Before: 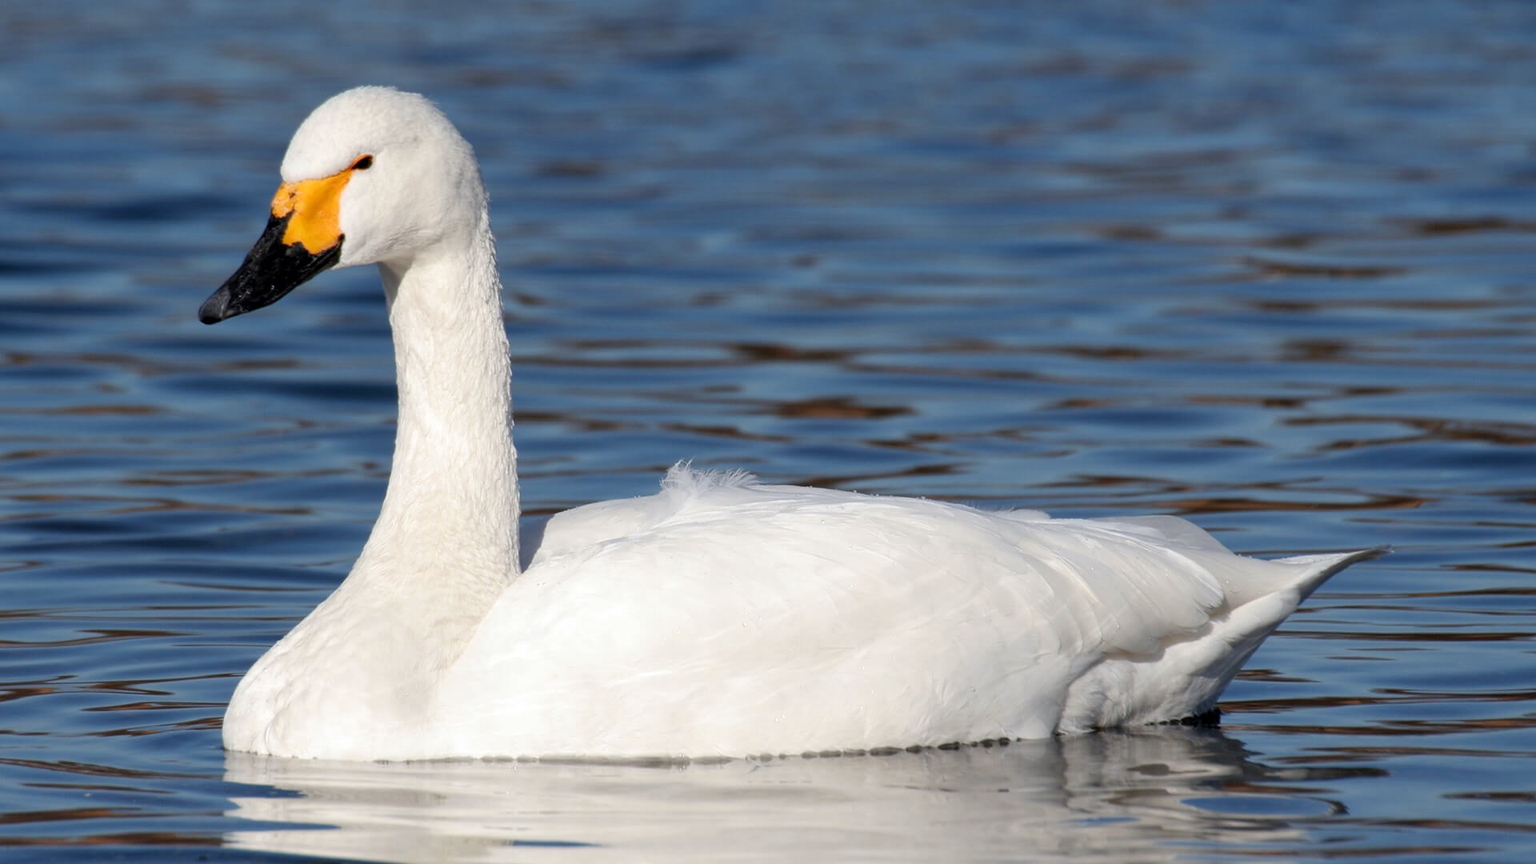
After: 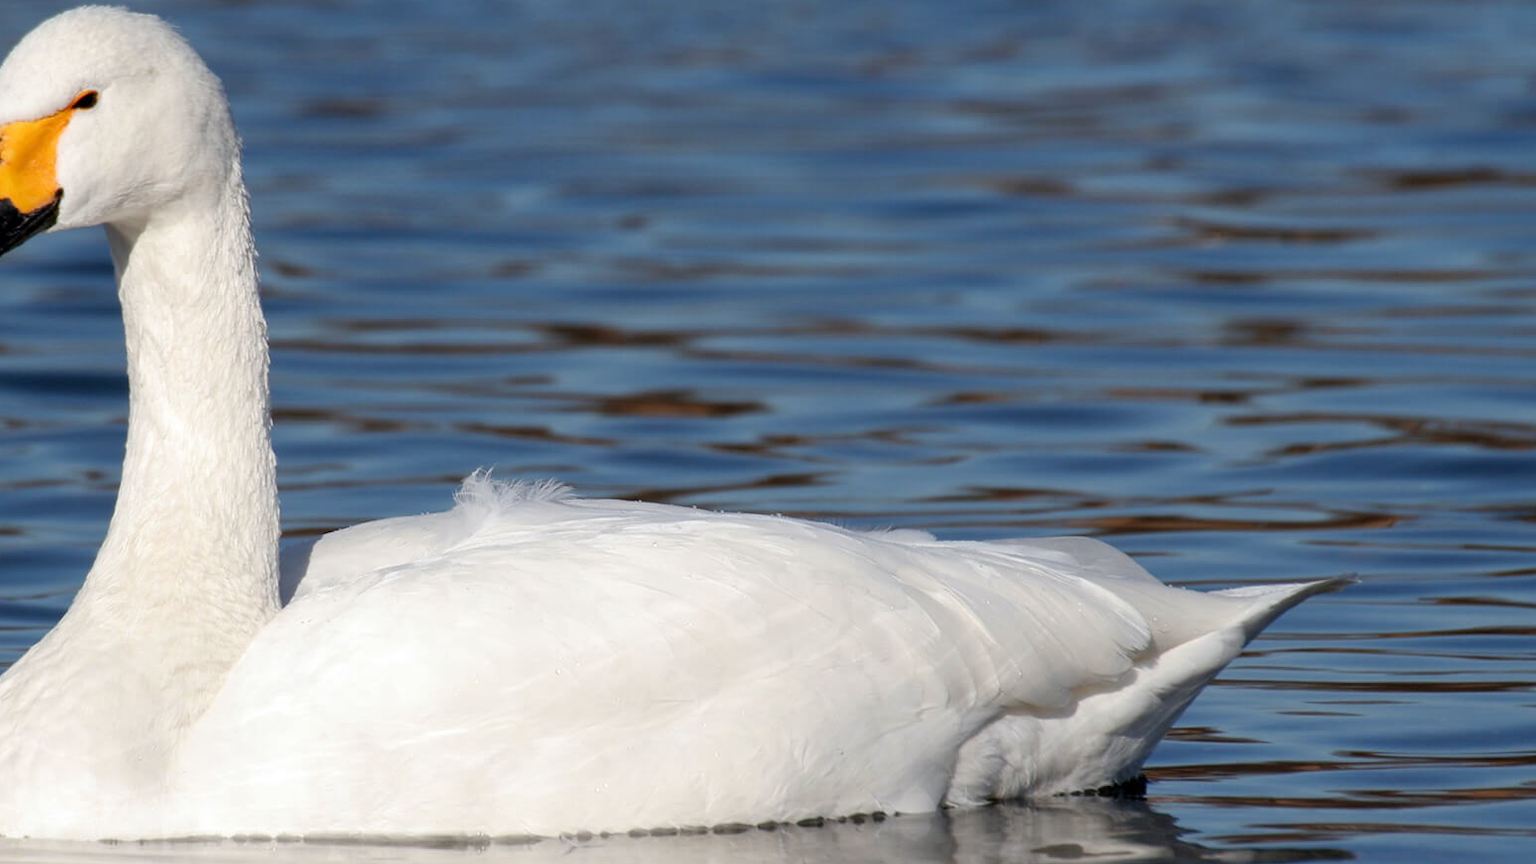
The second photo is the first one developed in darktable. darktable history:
crop: left 19.136%, top 9.48%, right 0%, bottom 9.599%
